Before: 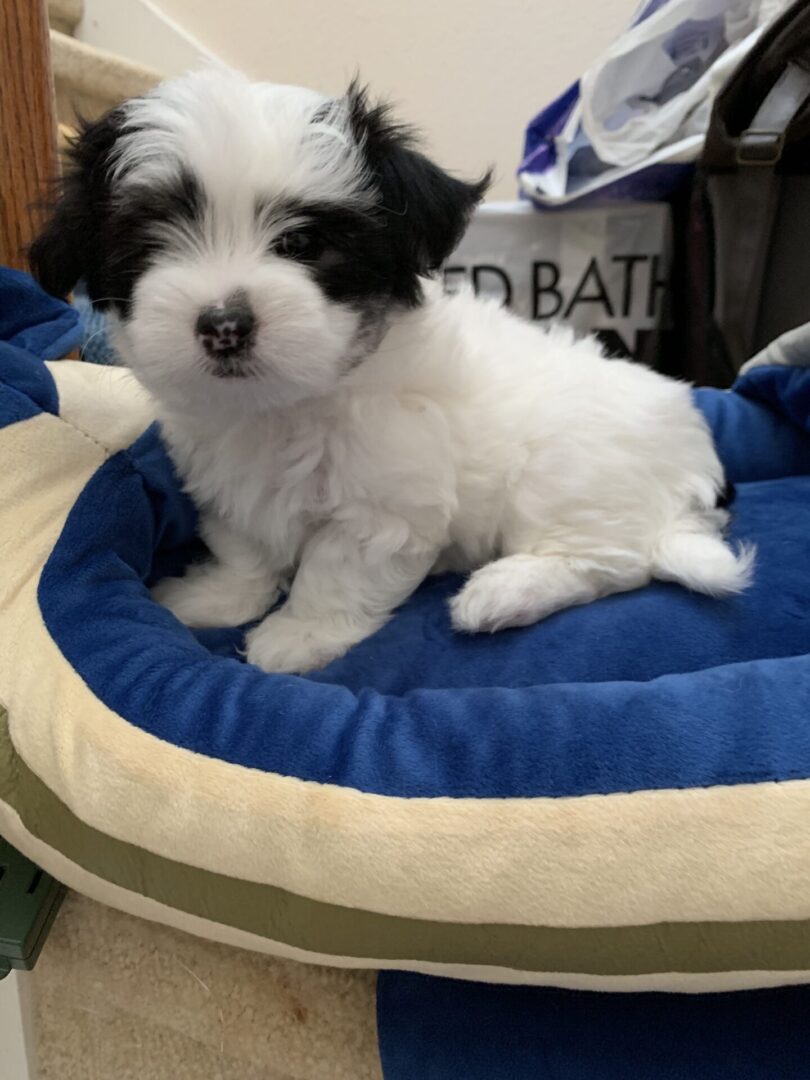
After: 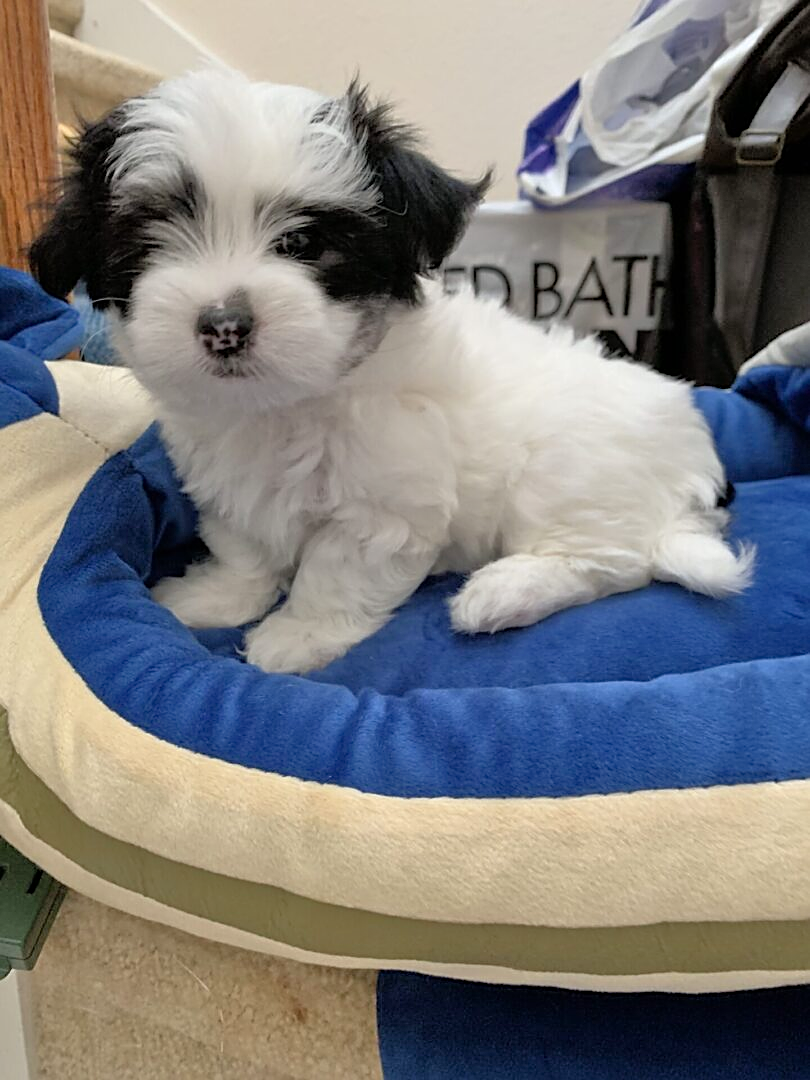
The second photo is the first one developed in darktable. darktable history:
sharpen: on, module defaults
tone equalizer: -7 EV 0.16 EV, -6 EV 0.615 EV, -5 EV 1.15 EV, -4 EV 1.35 EV, -3 EV 1.18 EV, -2 EV 0.6 EV, -1 EV 0.15 EV
